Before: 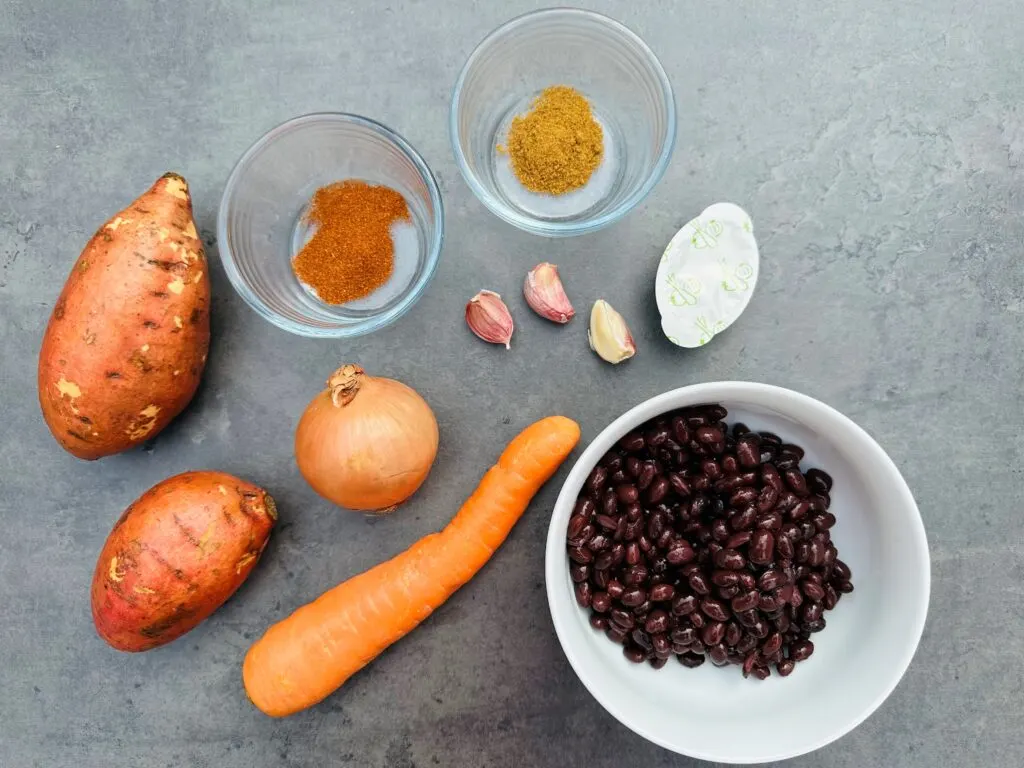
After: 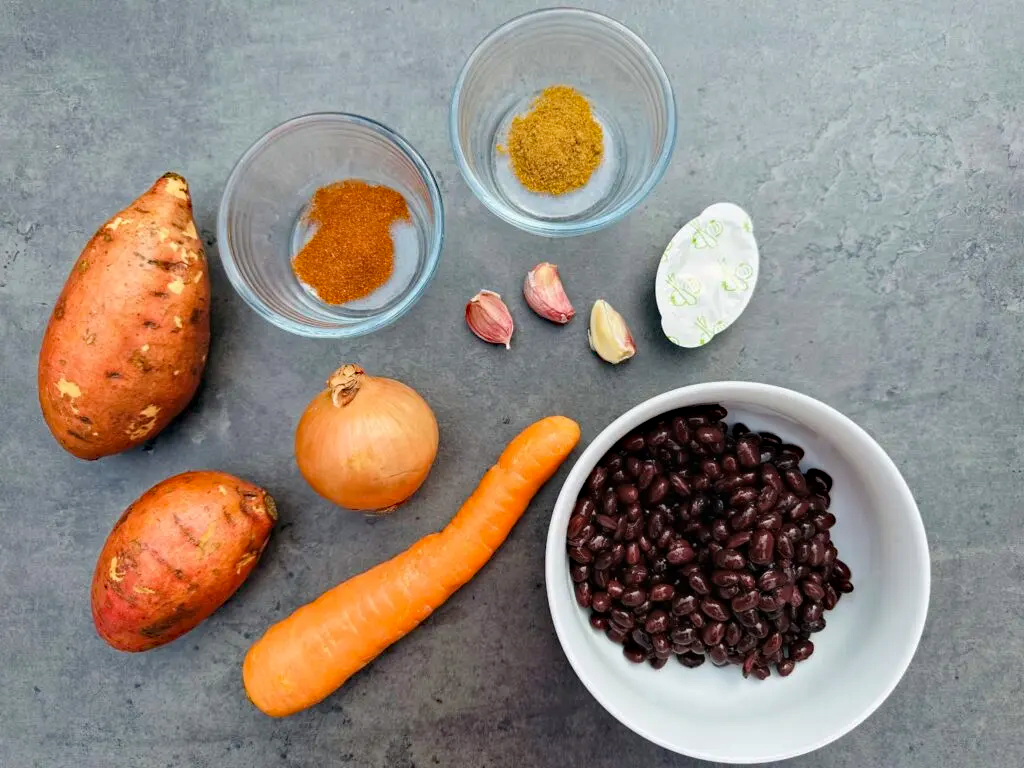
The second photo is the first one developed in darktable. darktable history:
haze removal: strength 0.286, distance 0.253, compatibility mode true, adaptive false
